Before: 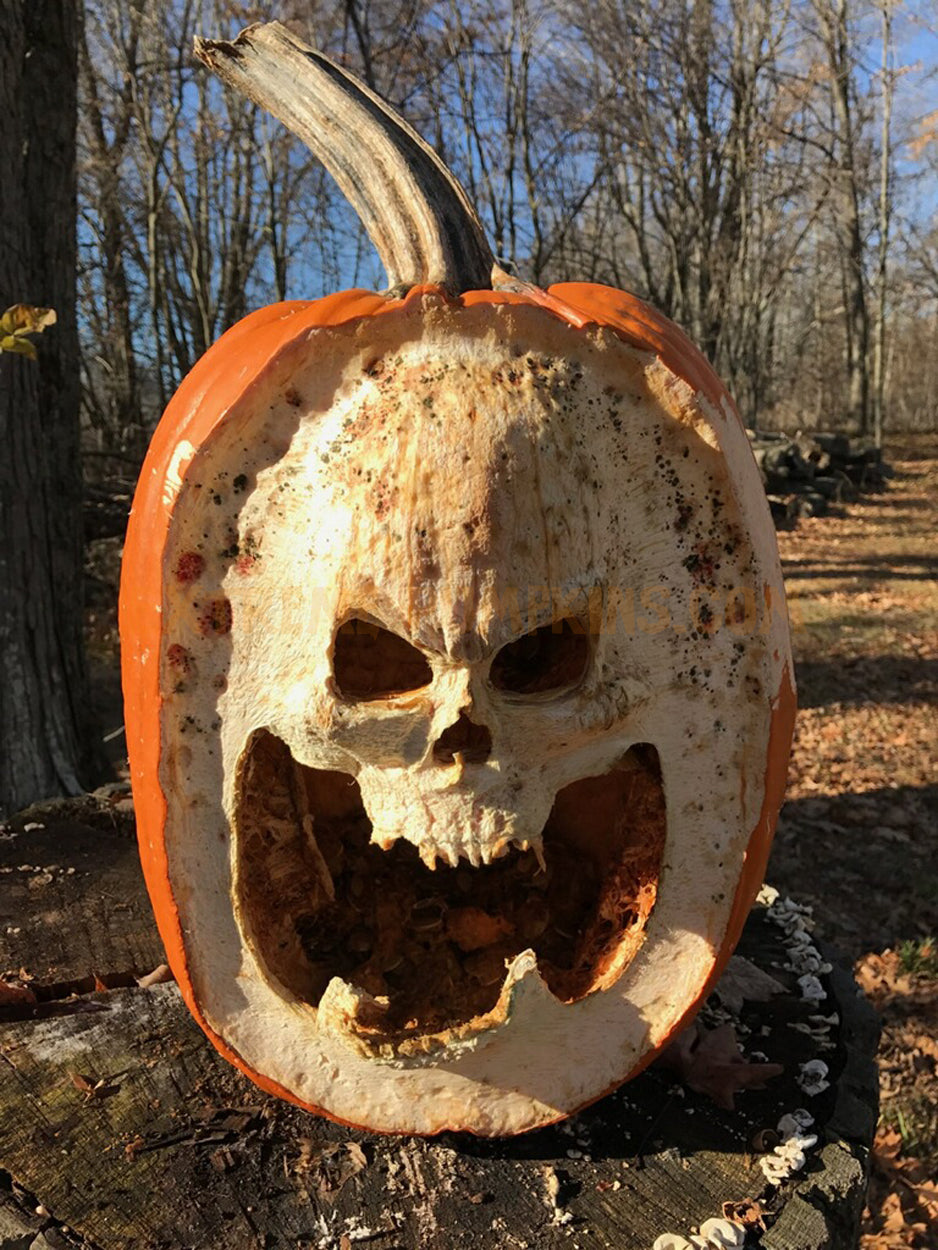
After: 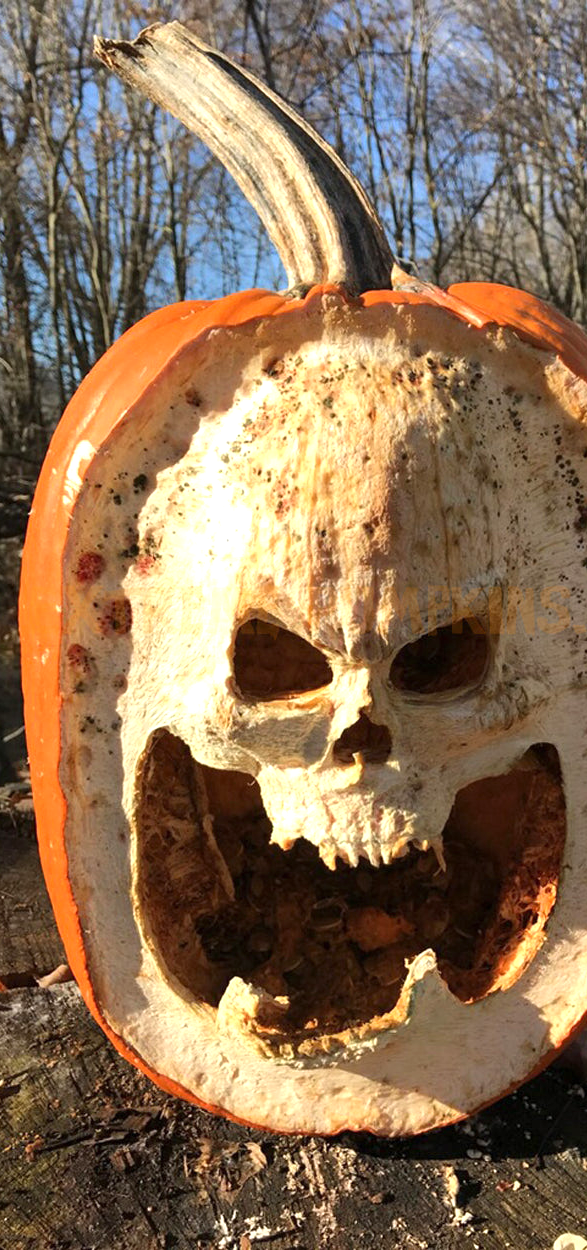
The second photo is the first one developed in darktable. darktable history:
crop: left 10.759%, right 26.572%
exposure: exposure 0.603 EV, compensate highlight preservation false
